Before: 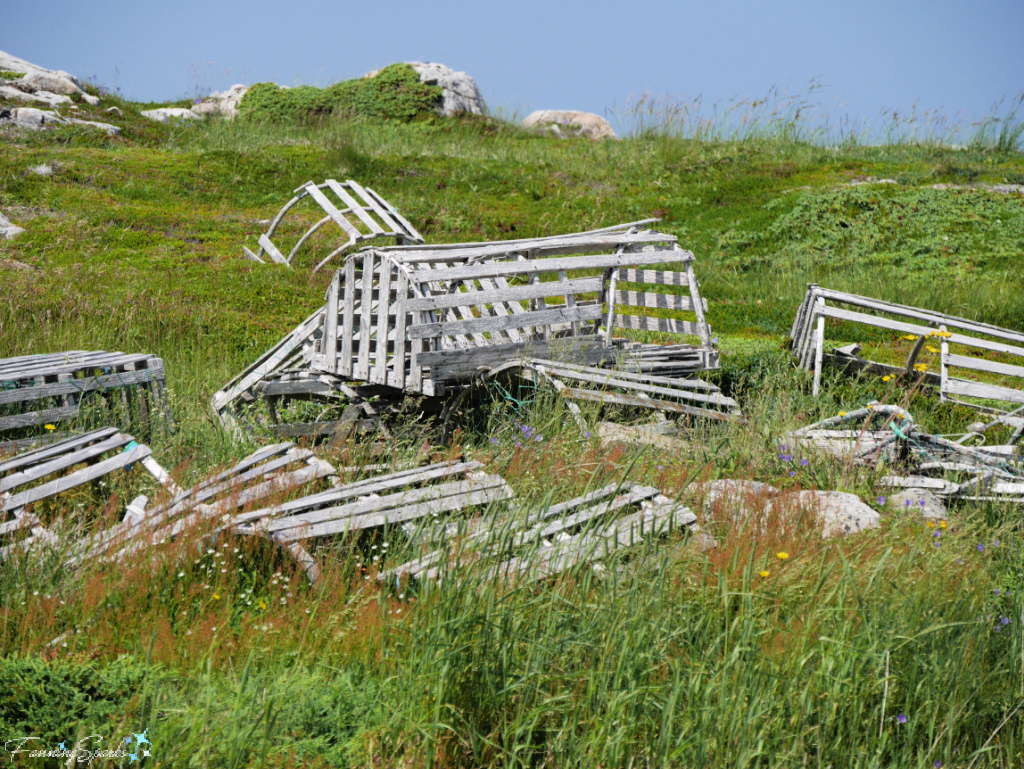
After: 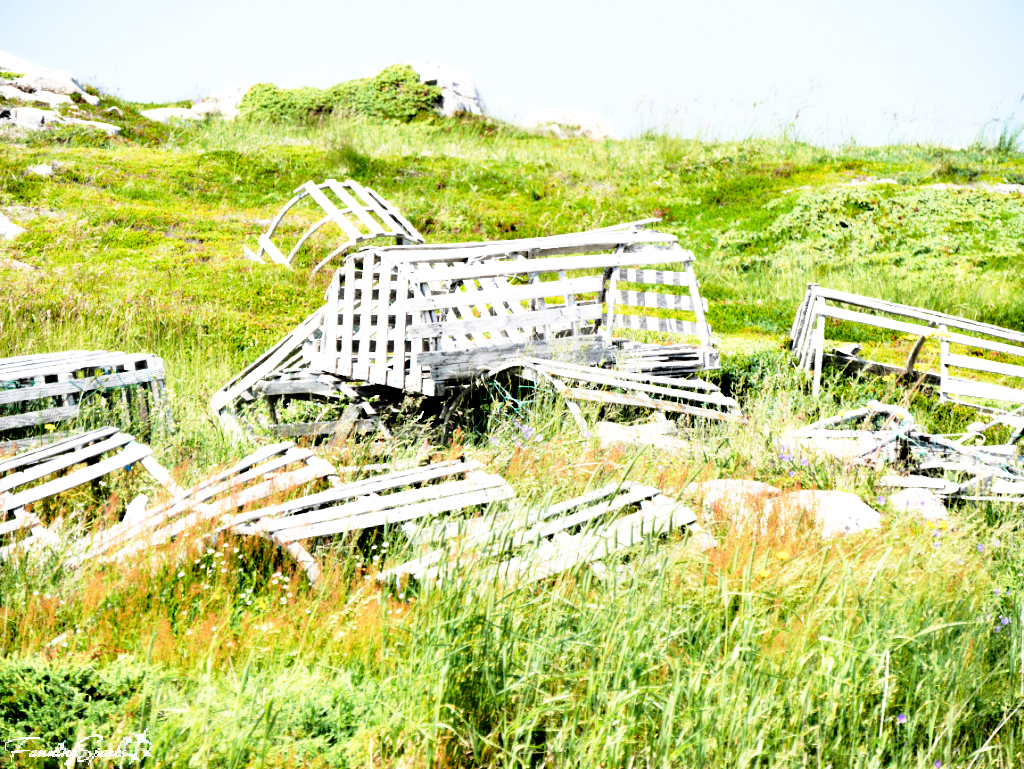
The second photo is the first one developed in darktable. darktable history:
exposure: exposure 0.657 EV, compensate highlight preservation false
base curve: curves: ch0 [(0, 0) (0.012, 0.01) (0.073, 0.168) (0.31, 0.711) (0.645, 0.957) (1, 1)], preserve colors none
contrast equalizer: y [[0.514, 0.573, 0.581, 0.508, 0.5, 0.5], [0.5 ×6], [0.5 ×6], [0 ×6], [0 ×6]]
